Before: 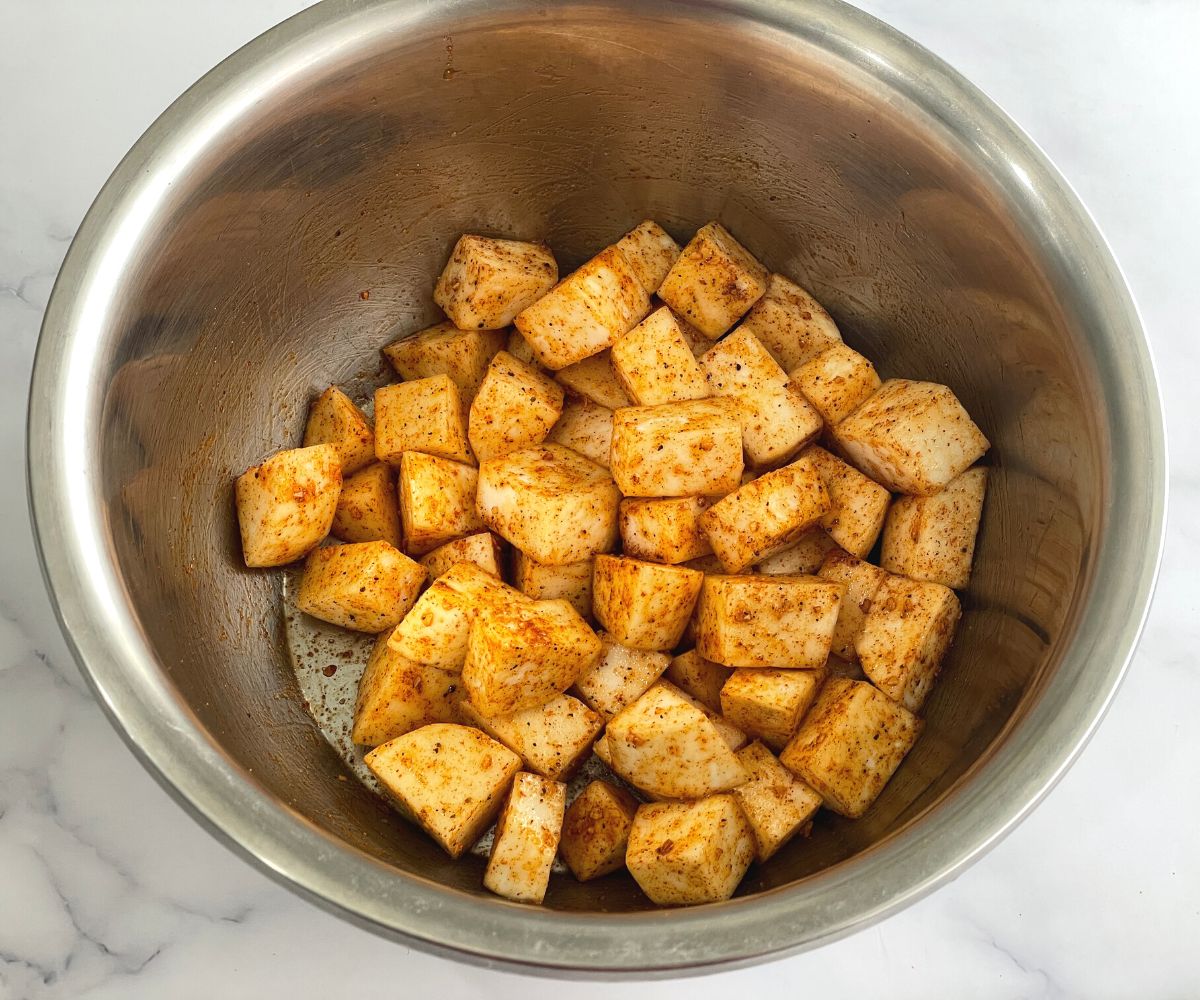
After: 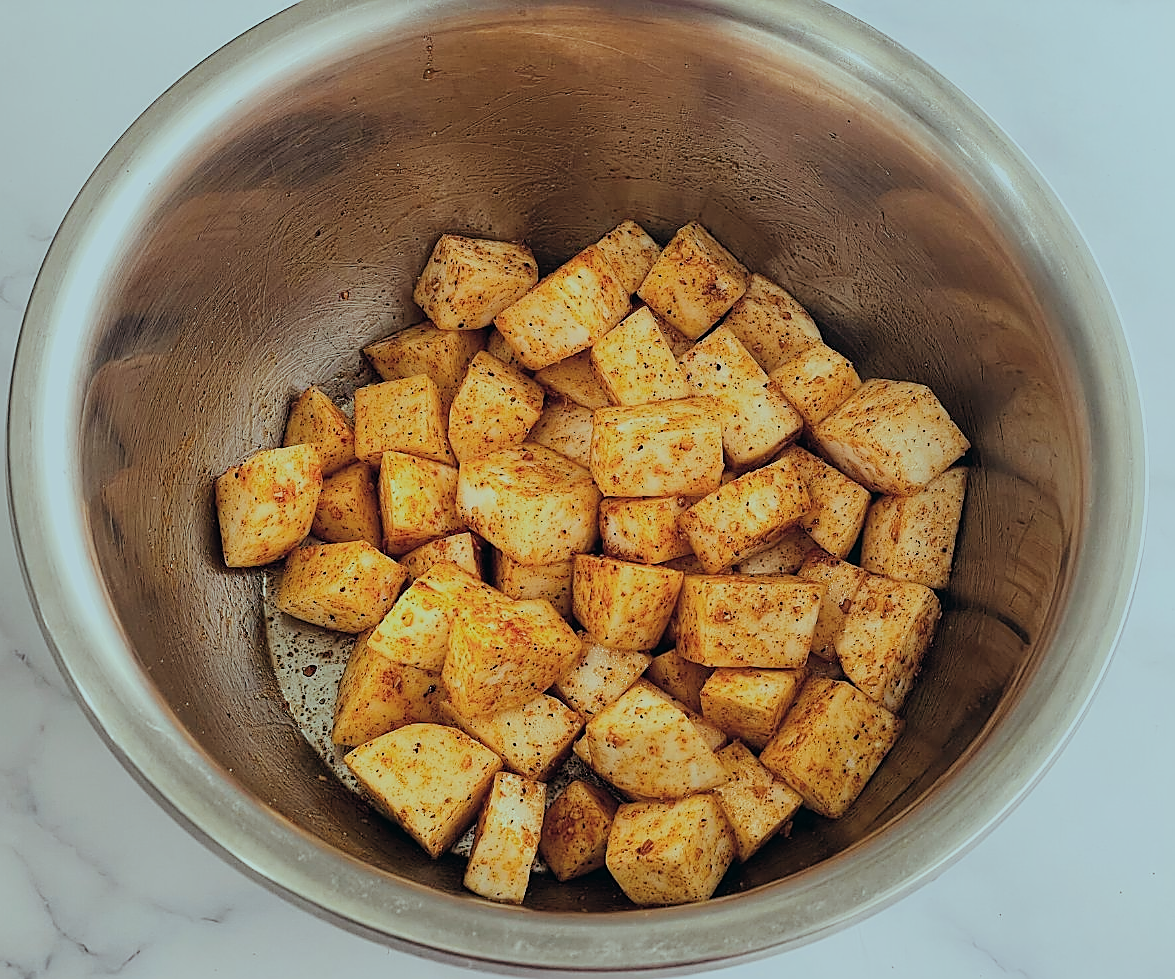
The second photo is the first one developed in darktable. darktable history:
color balance: lift [1.003, 0.993, 1.001, 1.007], gamma [1.018, 1.072, 0.959, 0.928], gain [0.974, 0.873, 1.031, 1.127]
sharpen: radius 1.4, amount 1.25, threshold 0.7
crop: left 1.743%, right 0.268%, bottom 2.011%
filmic rgb: black relative exposure -6.98 EV, white relative exposure 5.63 EV, hardness 2.86
